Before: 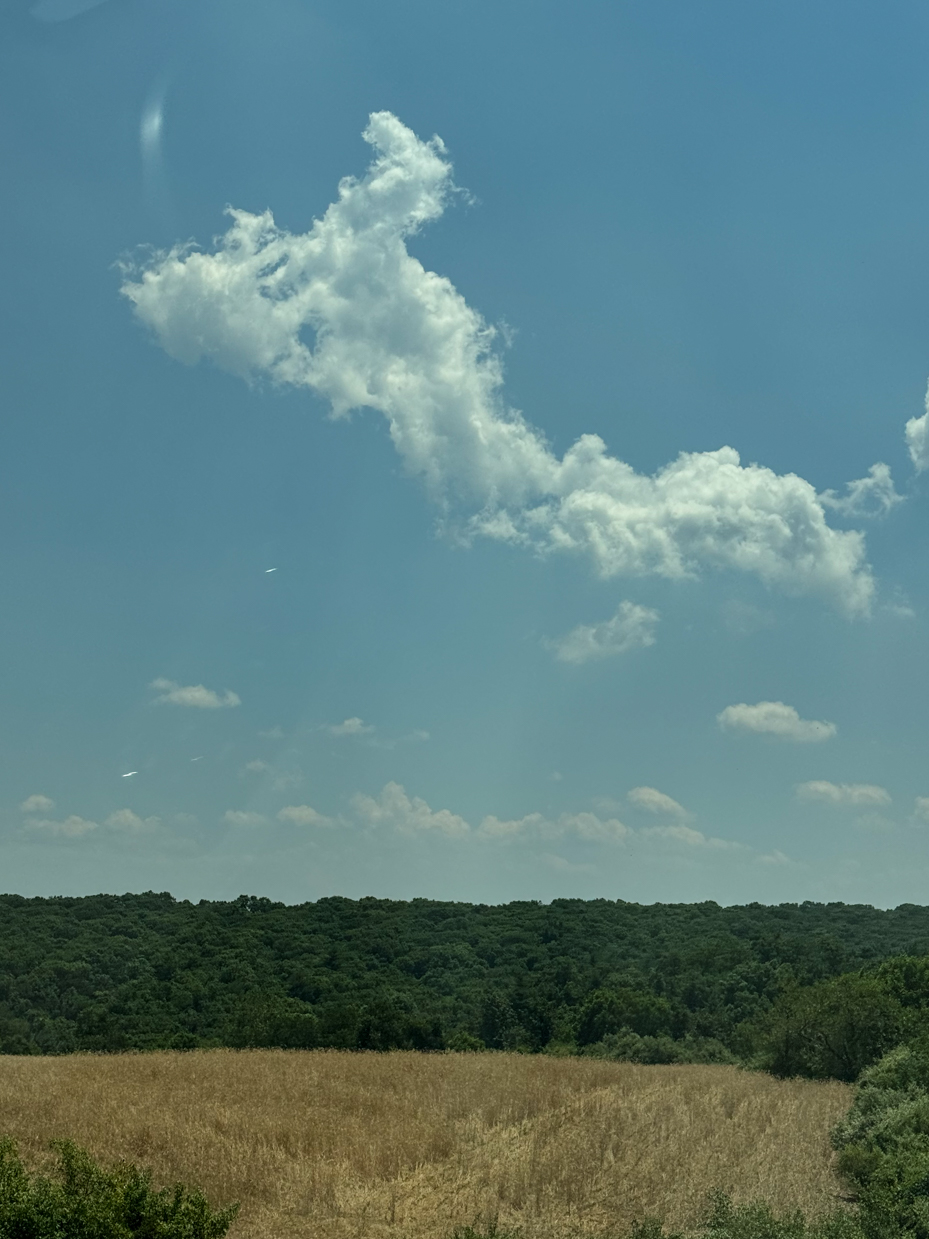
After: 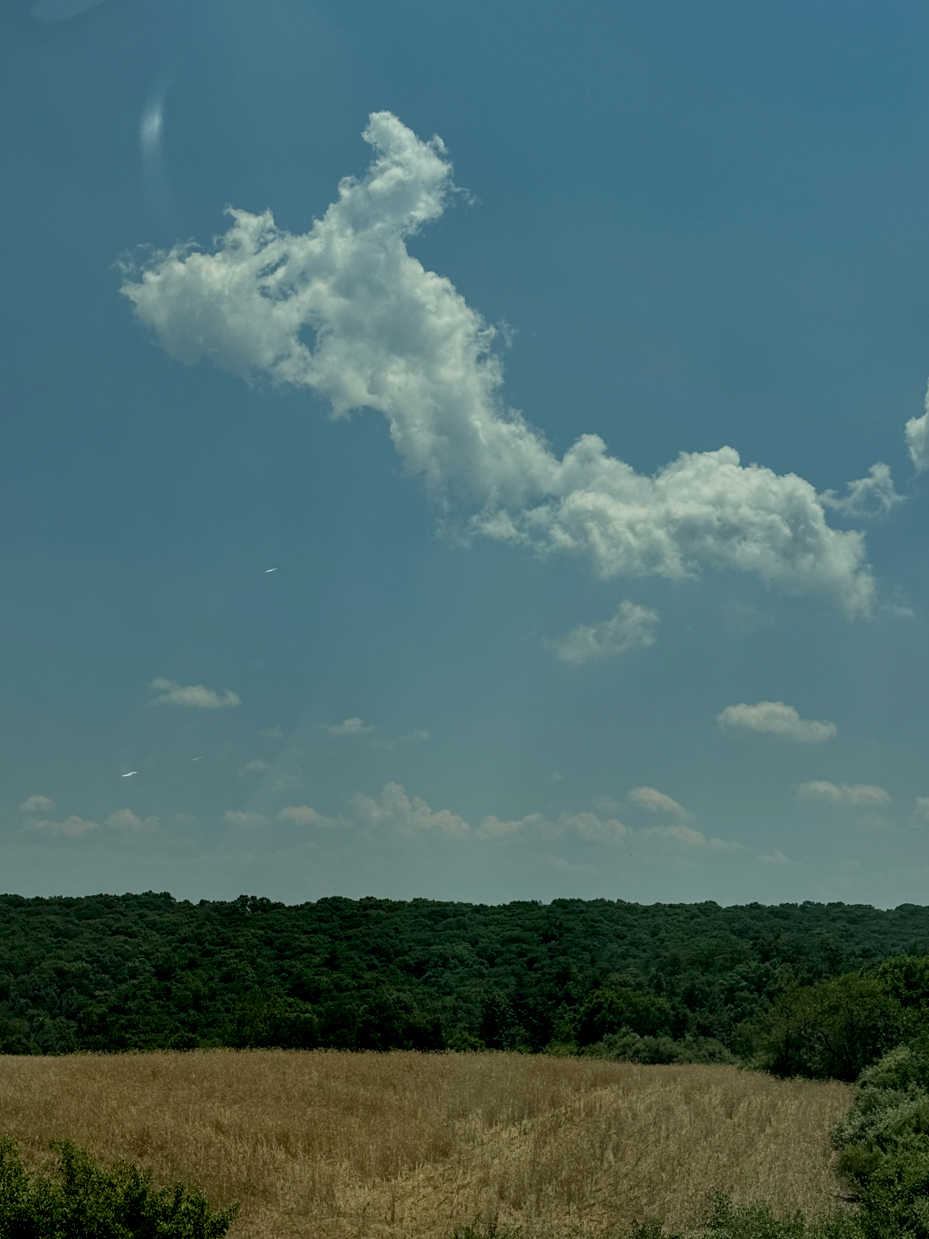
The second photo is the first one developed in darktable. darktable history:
exposure: black level correction 0.011, exposure -0.476 EV, compensate highlight preservation false
